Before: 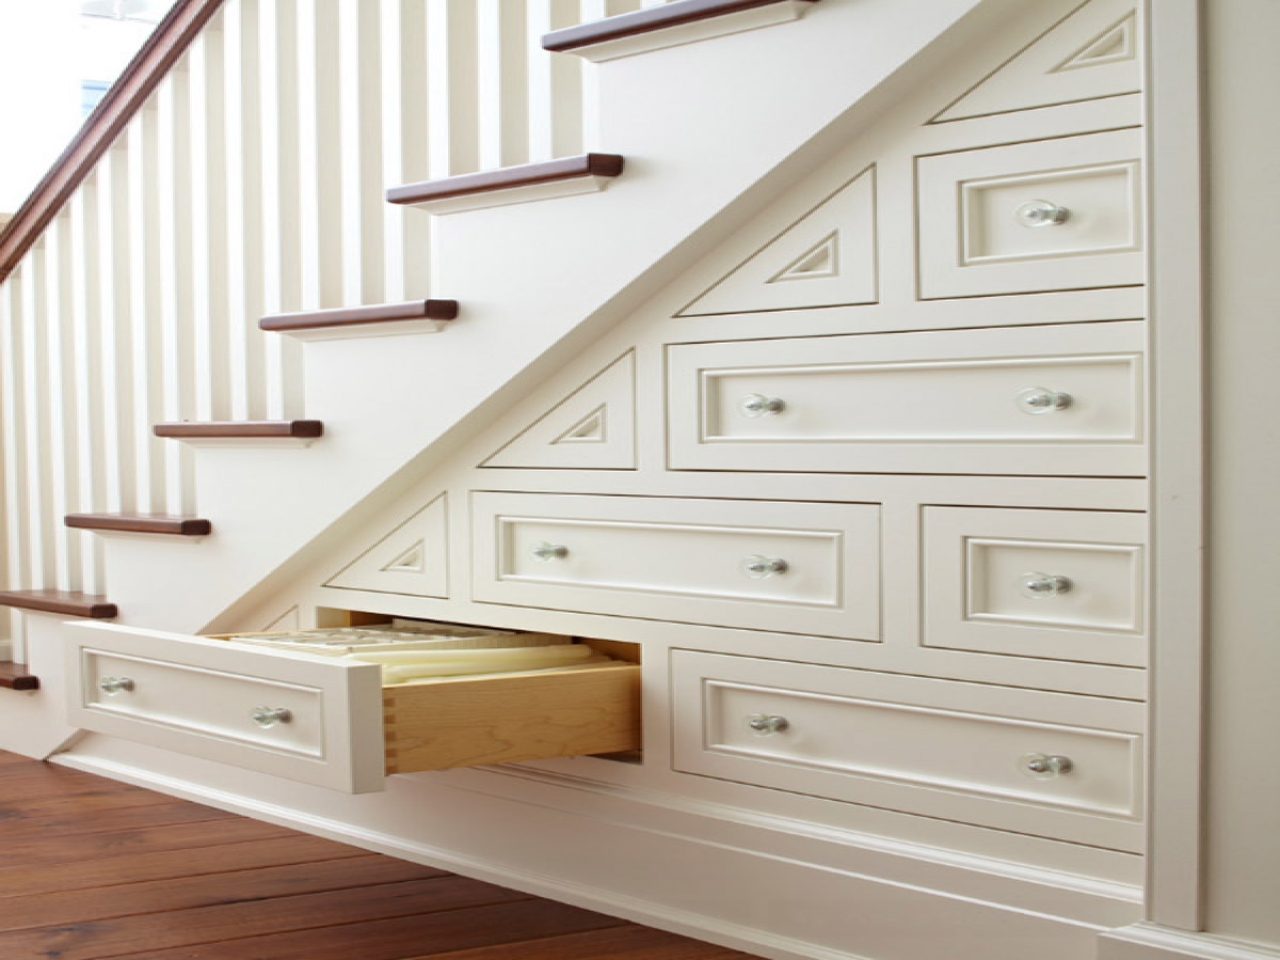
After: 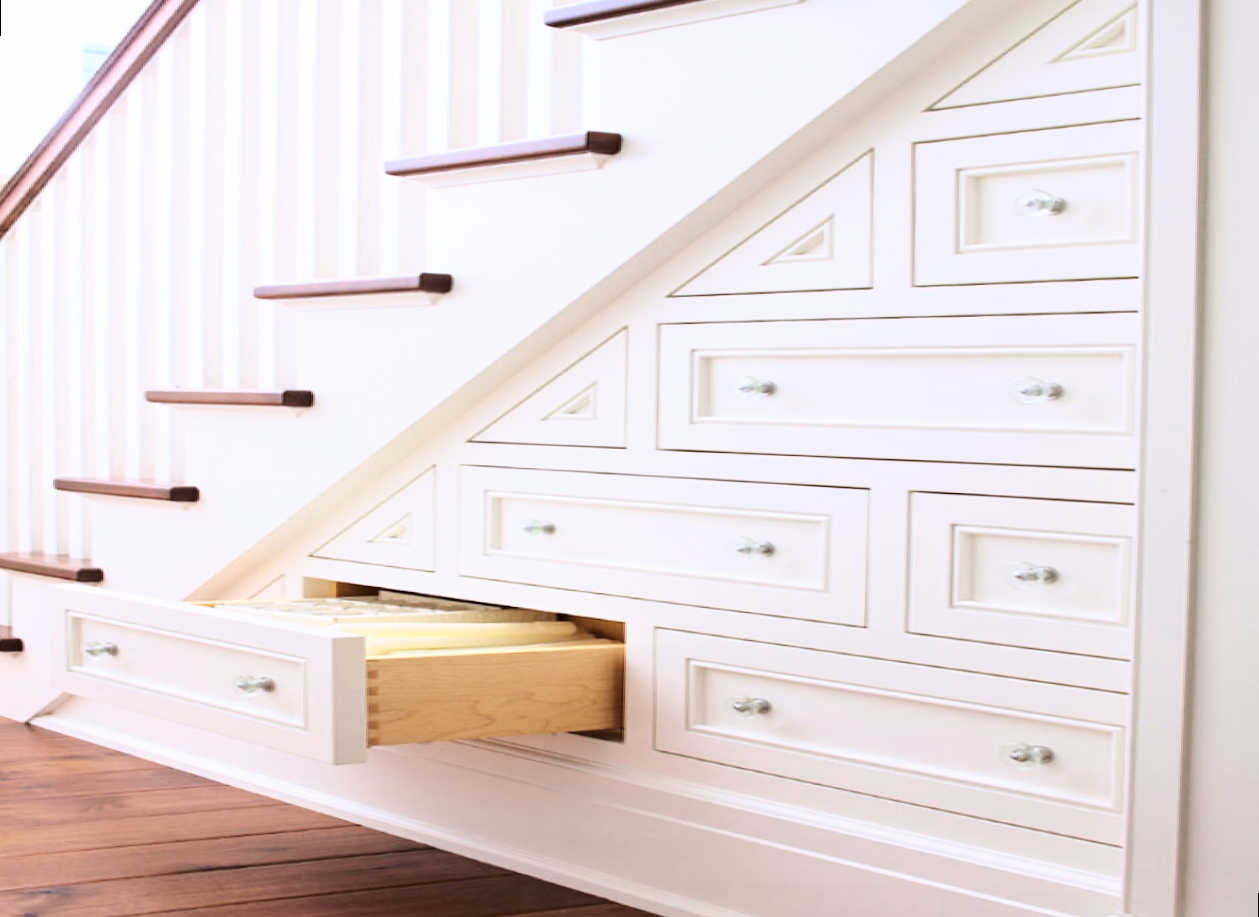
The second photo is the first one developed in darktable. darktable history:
rotate and perspective: rotation 1.57°, crop left 0.018, crop right 0.982, crop top 0.039, crop bottom 0.961
white balance: red 1.004, blue 1.096
color zones: curves: ch0 [(0, 0.558) (0.143, 0.559) (0.286, 0.529) (0.429, 0.505) (0.571, 0.5) (0.714, 0.5) (0.857, 0.5) (1, 0.558)]; ch1 [(0, 0.469) (0.01, 0.469) (0.12, 0.446) (0.248, 0.469) (0.5, 0.5) (0.748, 0.5) (0.99, 0.469) (1, 0.469)]
base curve: curves: ch0 [(0, 0) (0.028, 0.03) (0.121, 0.232) (0.46, 0.748) (0.859, 0.968) (1, 1)]
